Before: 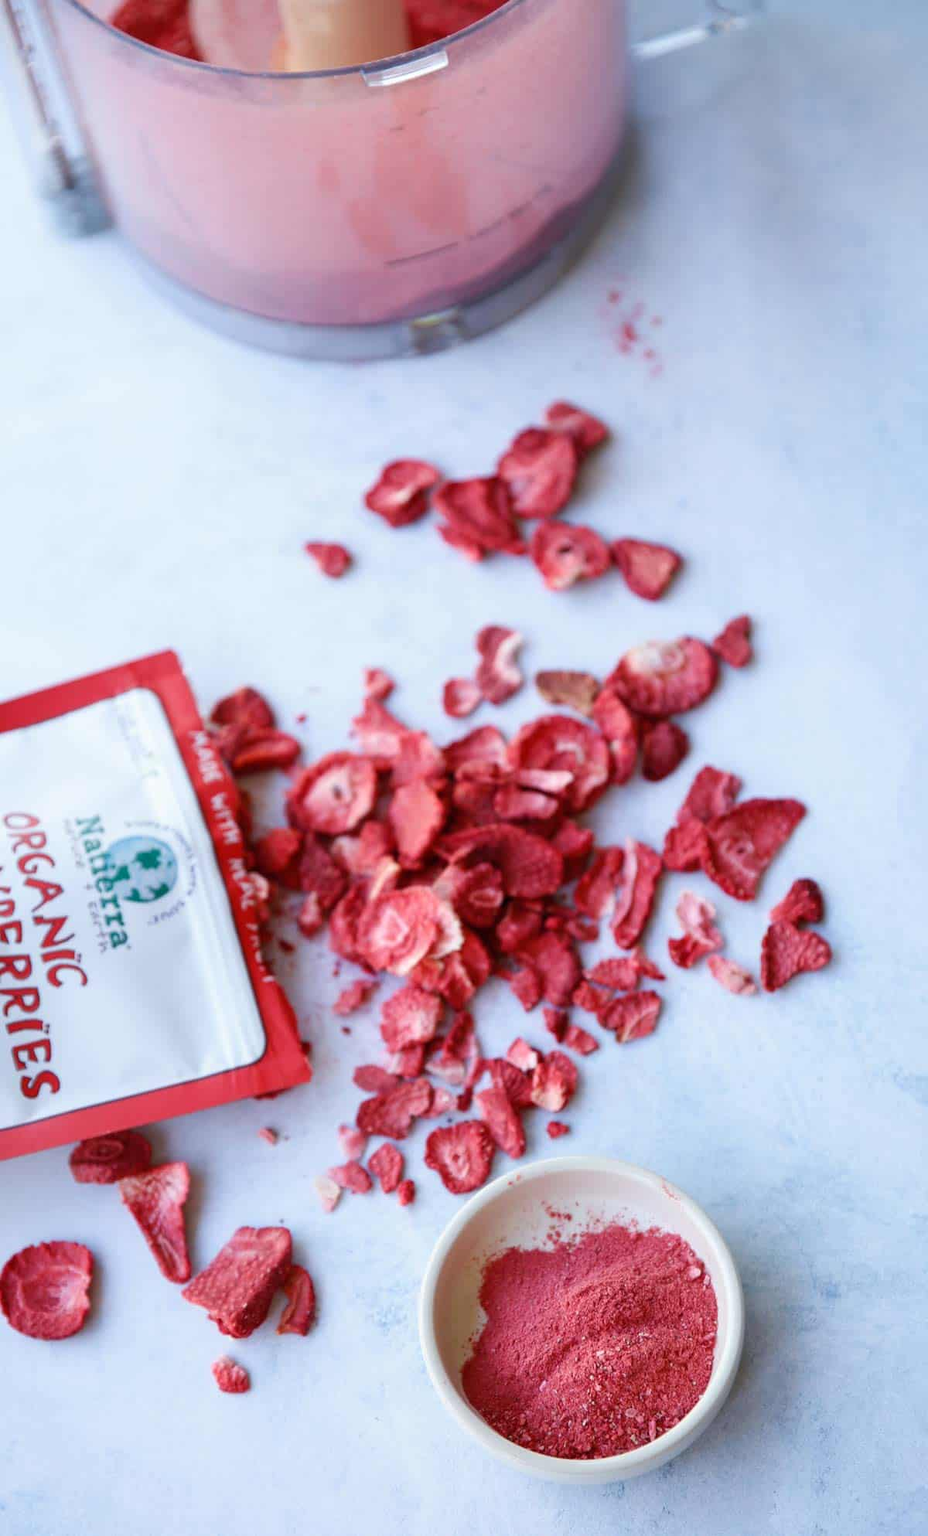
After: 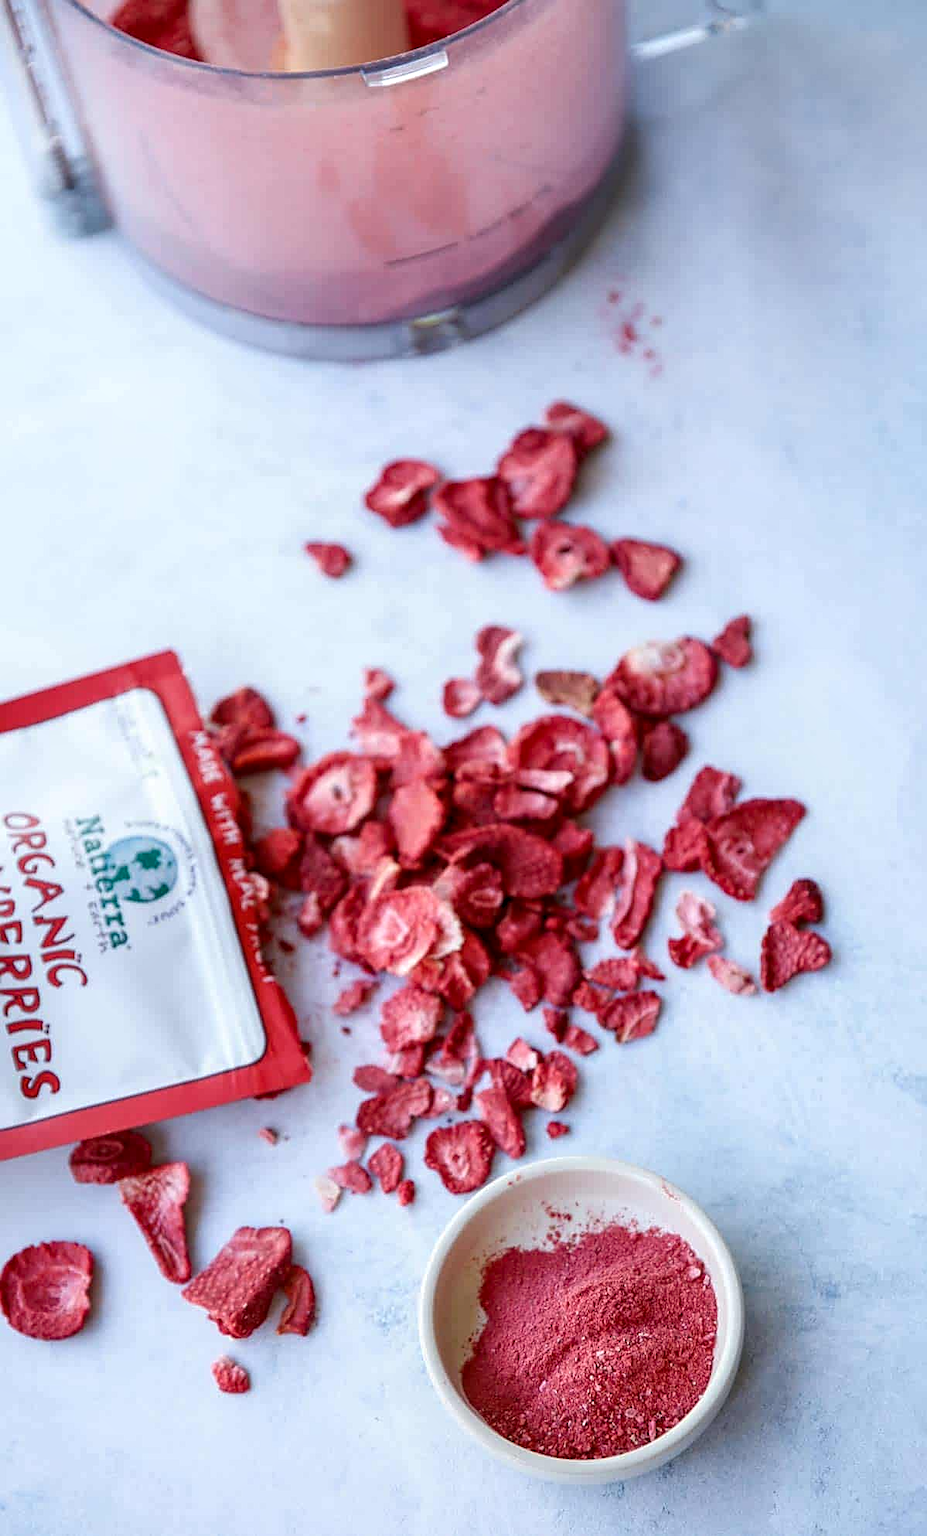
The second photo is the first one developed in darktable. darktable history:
sharpen: amount 0.492
local contrast: detail 130%
